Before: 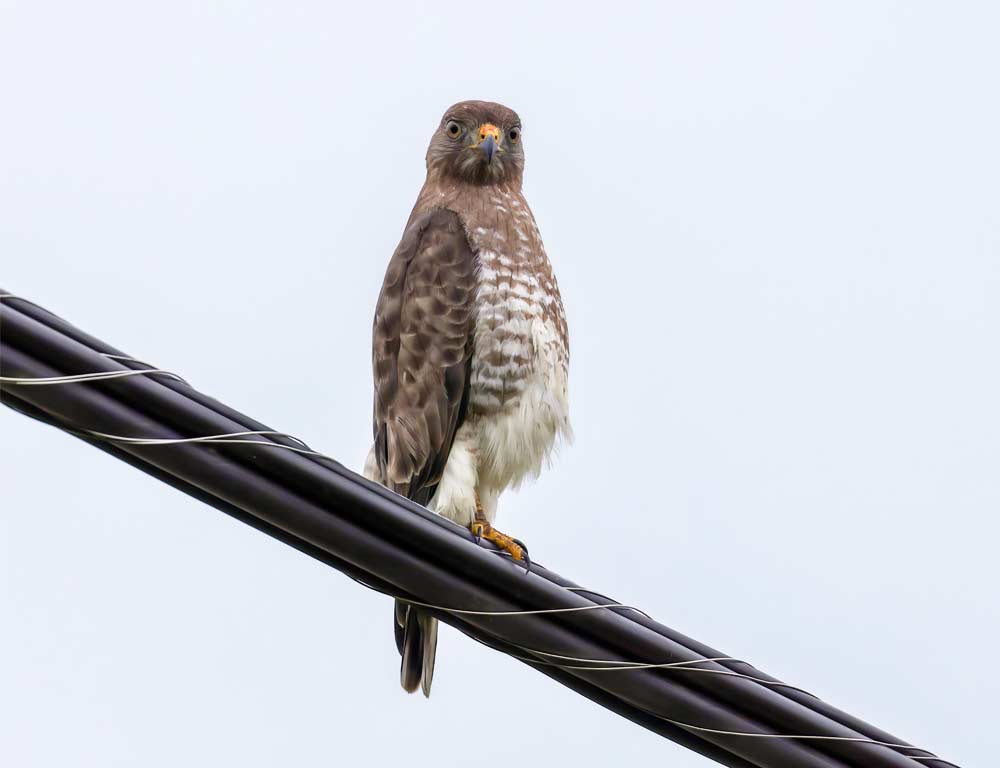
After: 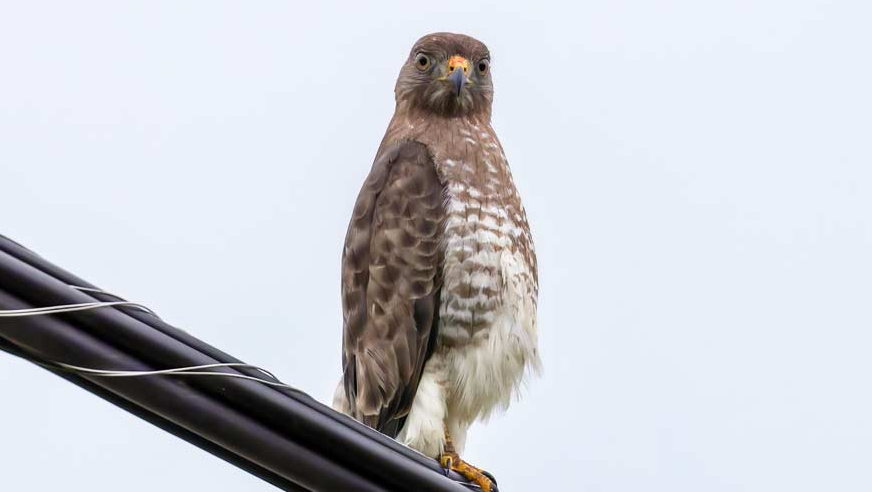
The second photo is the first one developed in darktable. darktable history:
crop: left 3.107%, top 8.881%, right 9.672%, bottom 27.007%
